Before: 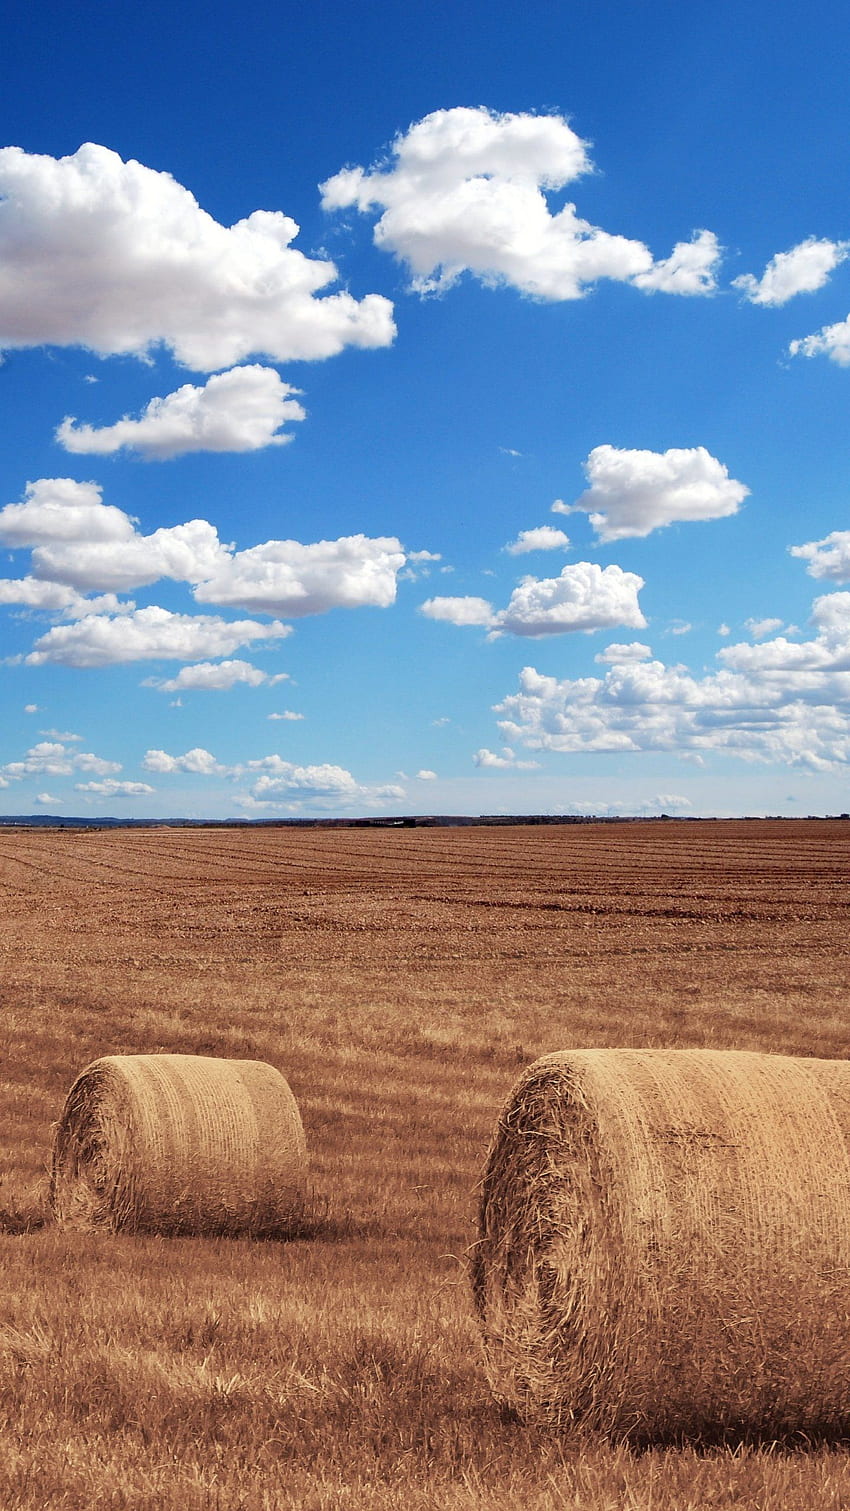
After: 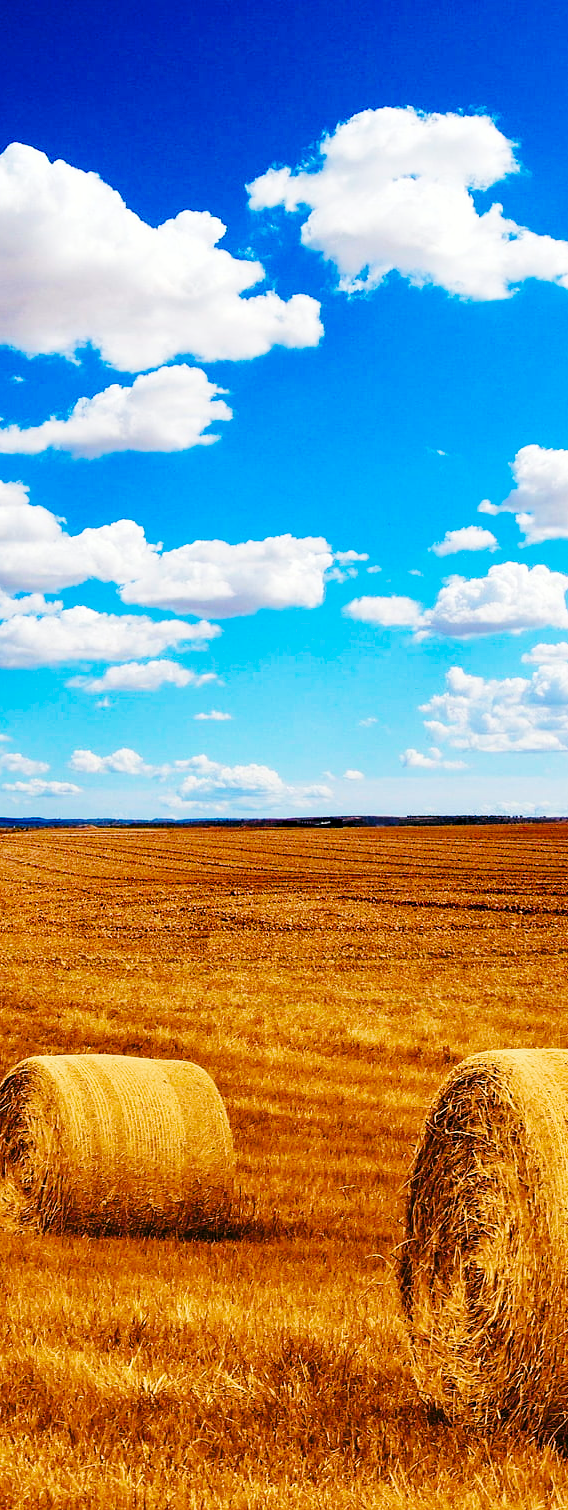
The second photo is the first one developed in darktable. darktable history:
base curve: curves: ch0 [(0, 0) (0.036, 0.025) (0.121, 0.166) (0.206, 0.329) (0.605, 0.79) (1, 1)], preserve colors none
crop and rotate: left 8.613%, right 24.526%
color balance rgb: global offset › luminance -0.32%, global offset › chroma 0.105%, global offset › hue 165.13°, linear chroma grading › global chroma 19.786%, perceptual saturation grading › global saturation 36.942%, perceptual saturation grading › shadows 34.768%
contrast brightness saturation: saturation -0.065
